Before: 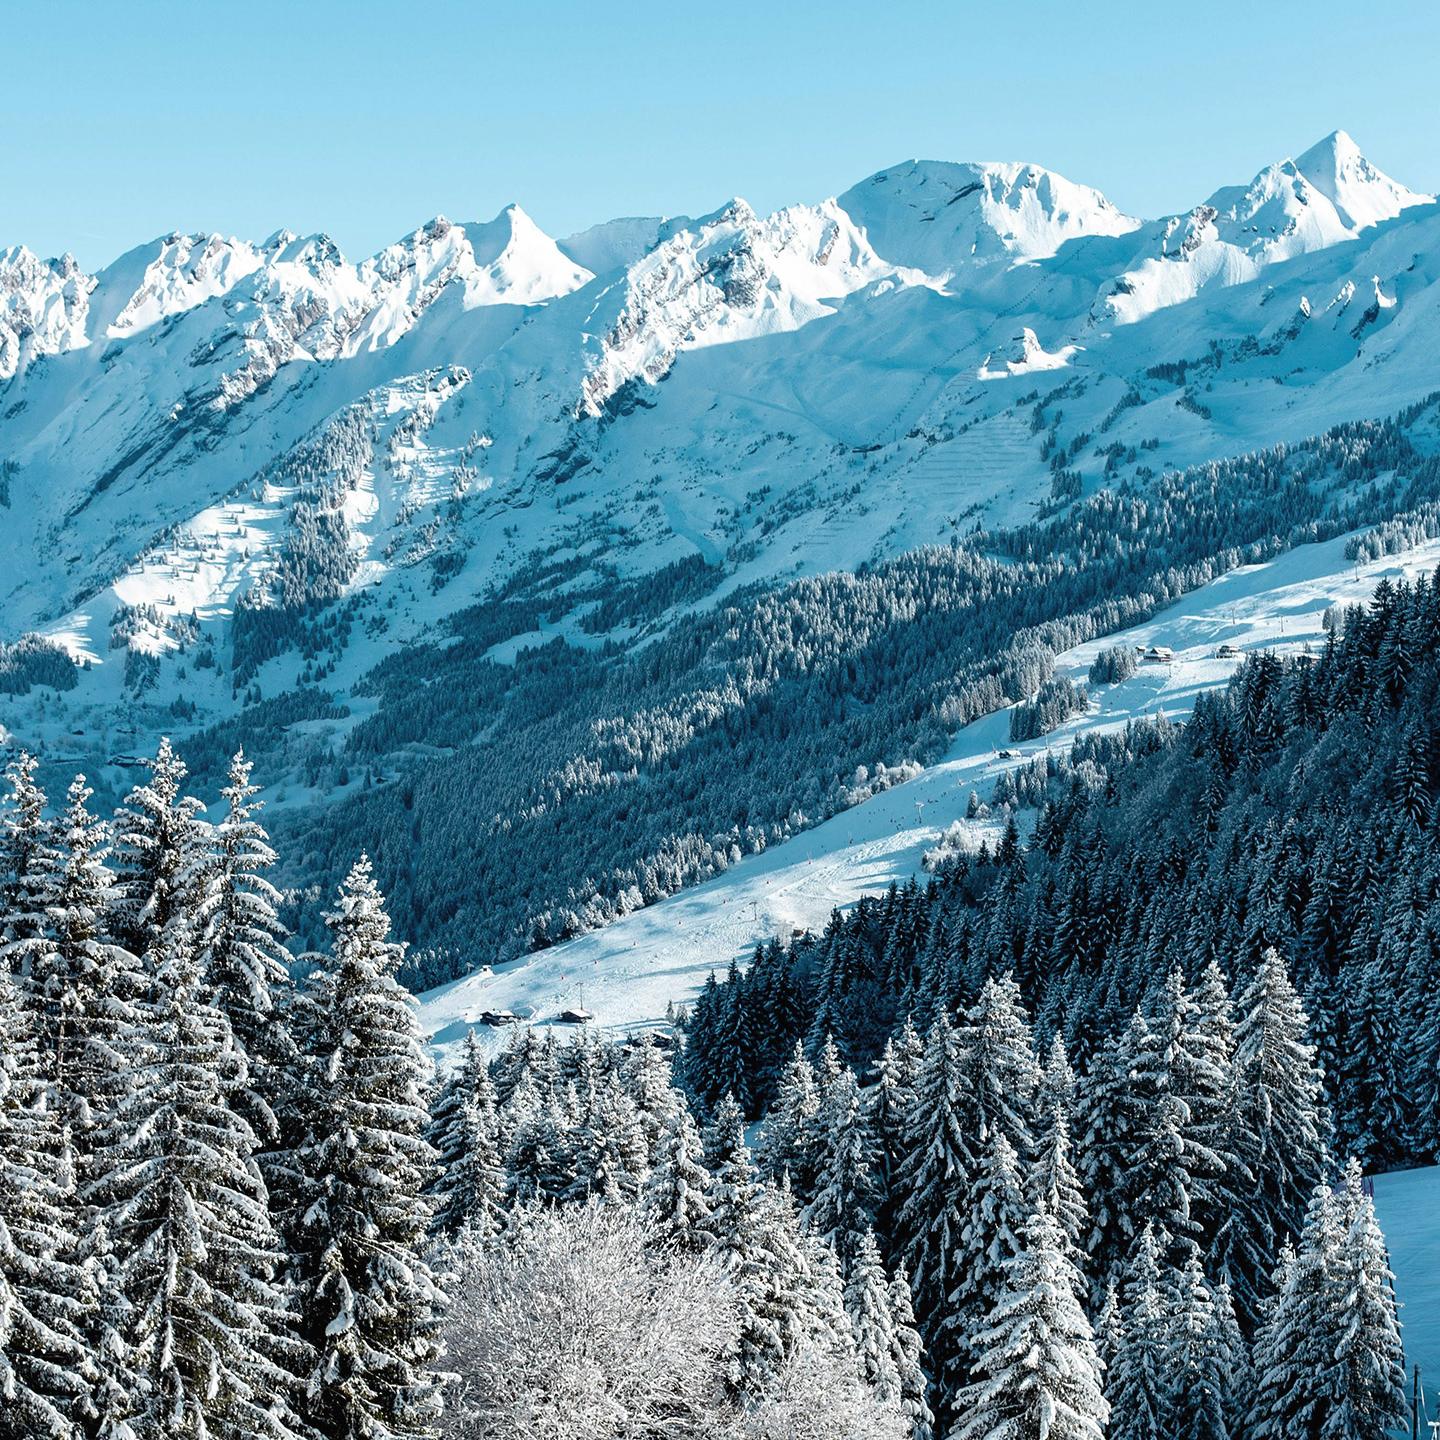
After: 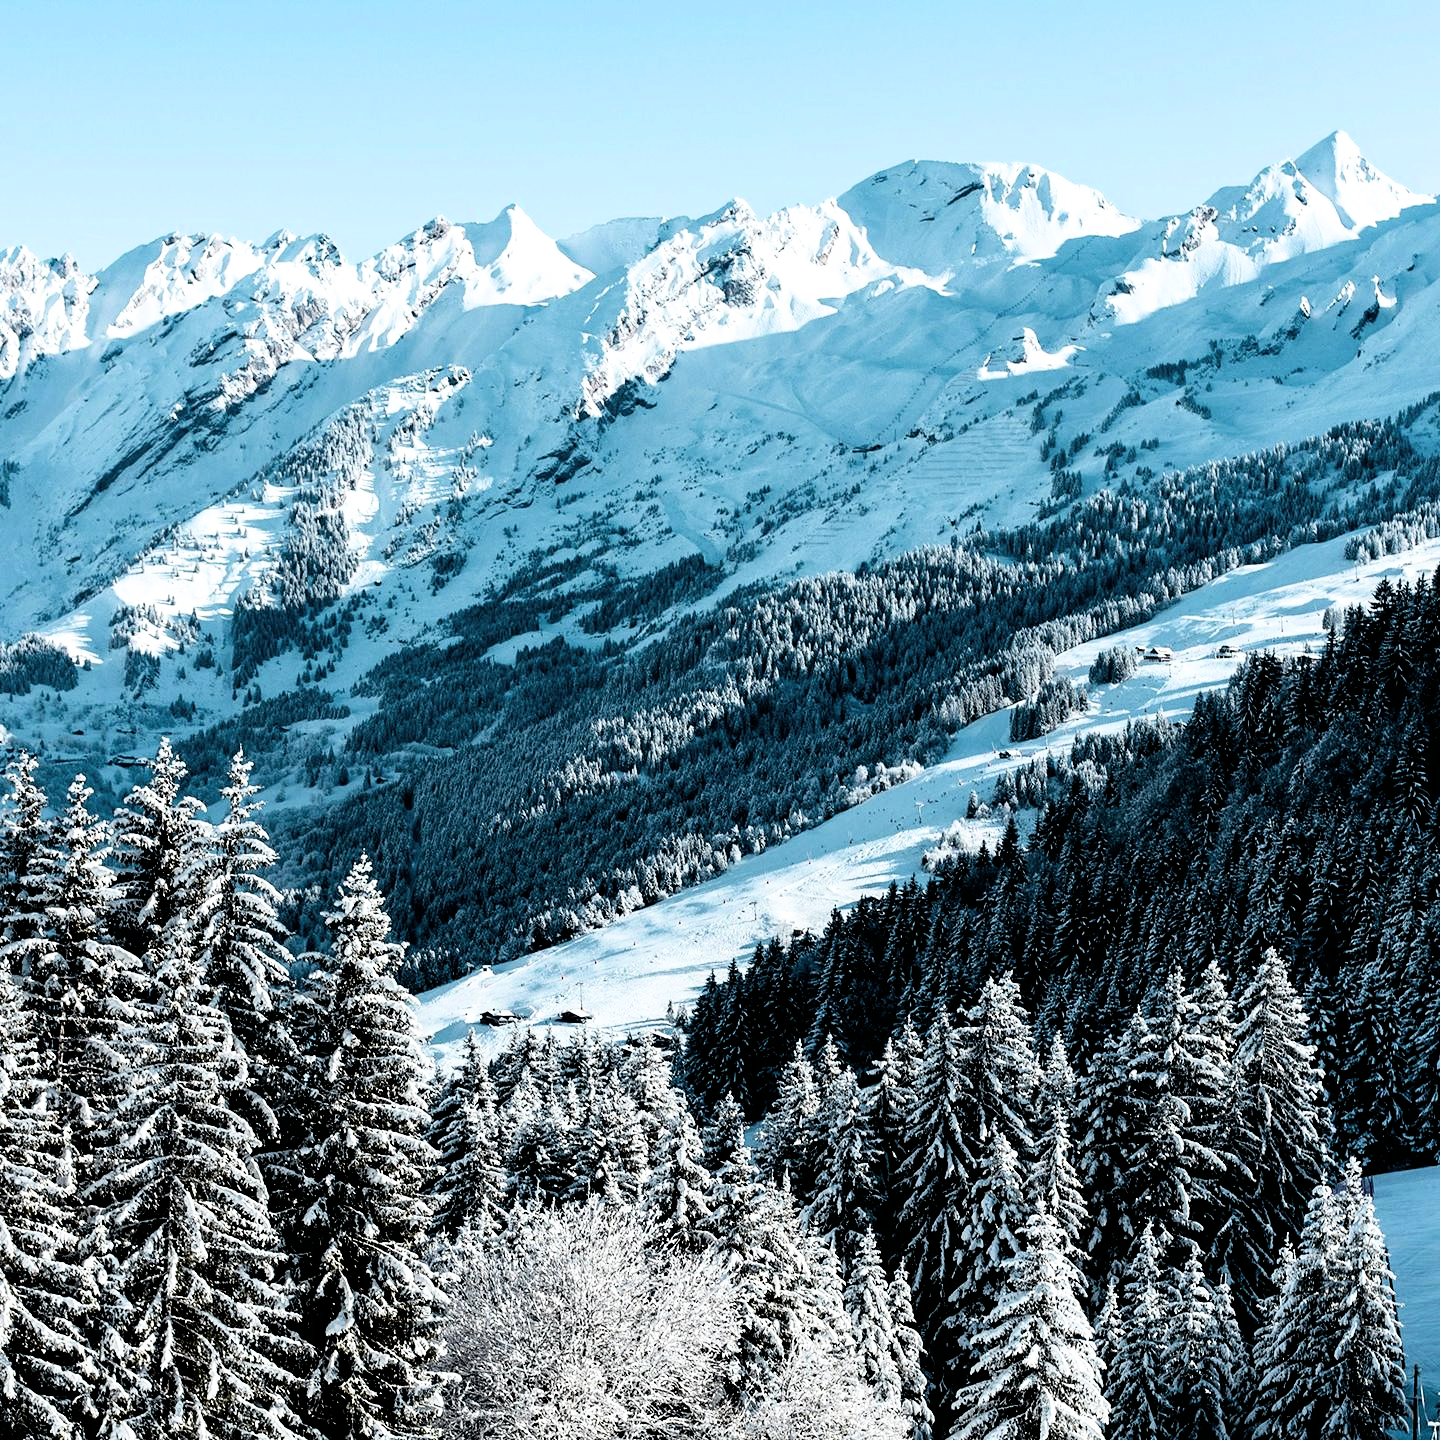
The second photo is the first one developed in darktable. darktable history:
filmic rgb: black relative exposure -3.75 EV, white relative exposure 2.41 EV, dynamic range scaling -49.73%, hardness 3.43, latitude 29.66%, contrast 1.791
